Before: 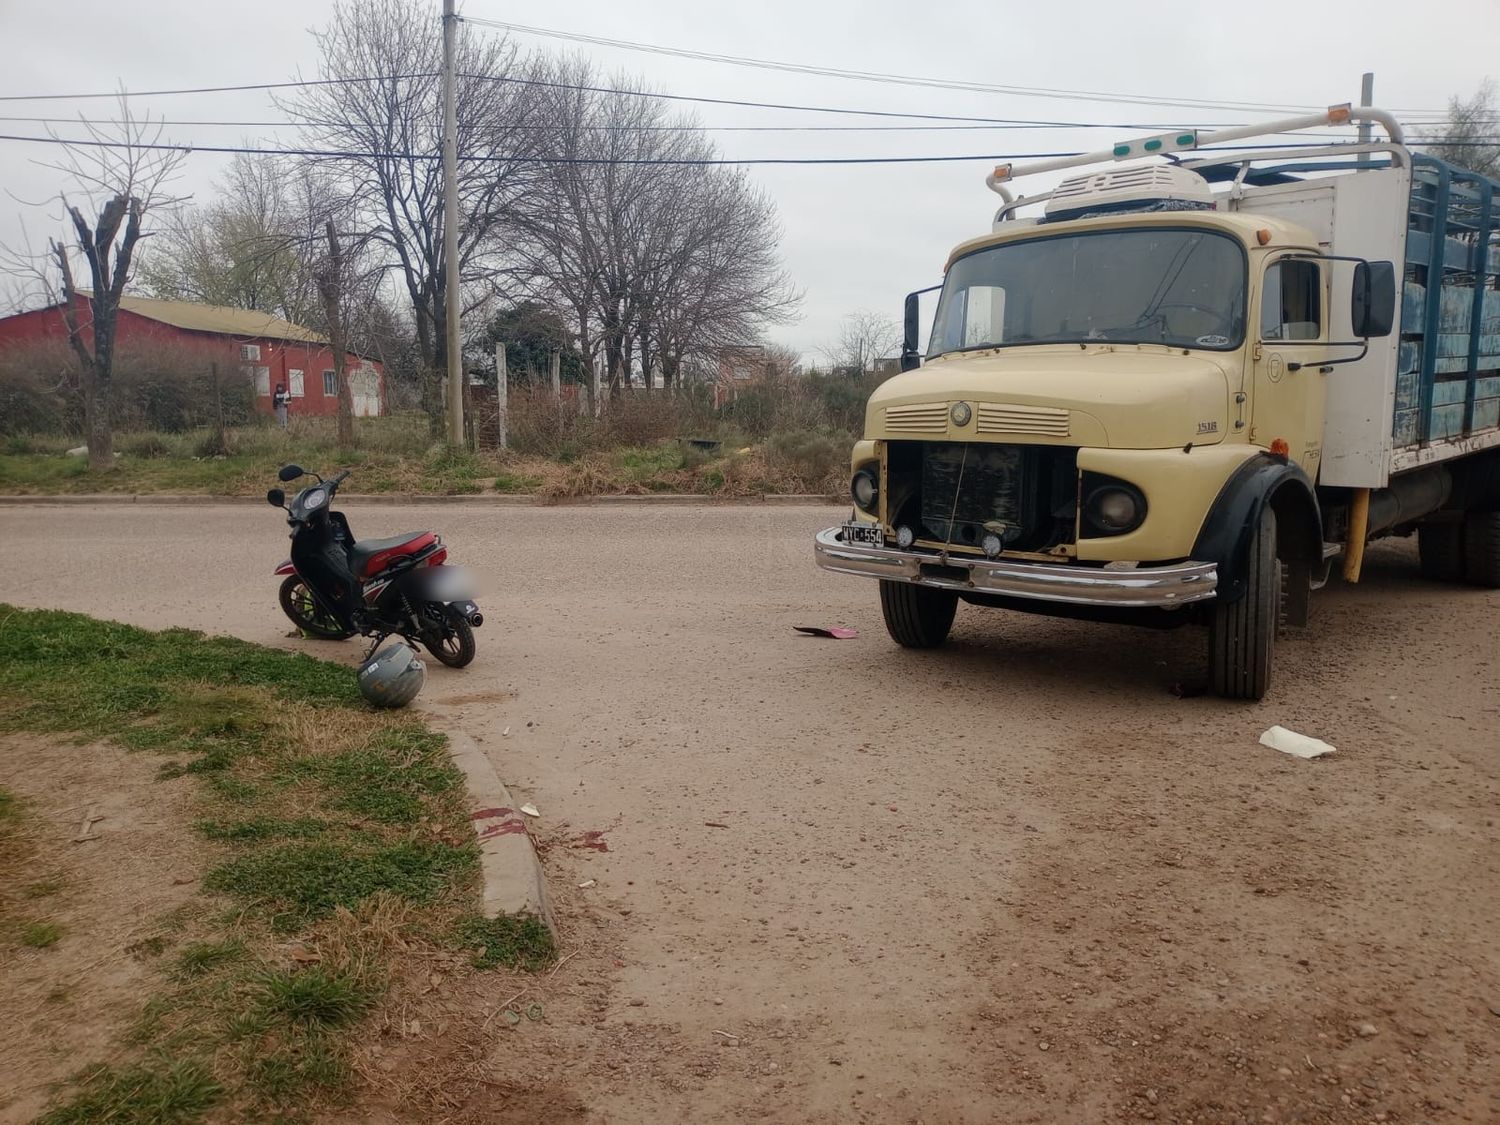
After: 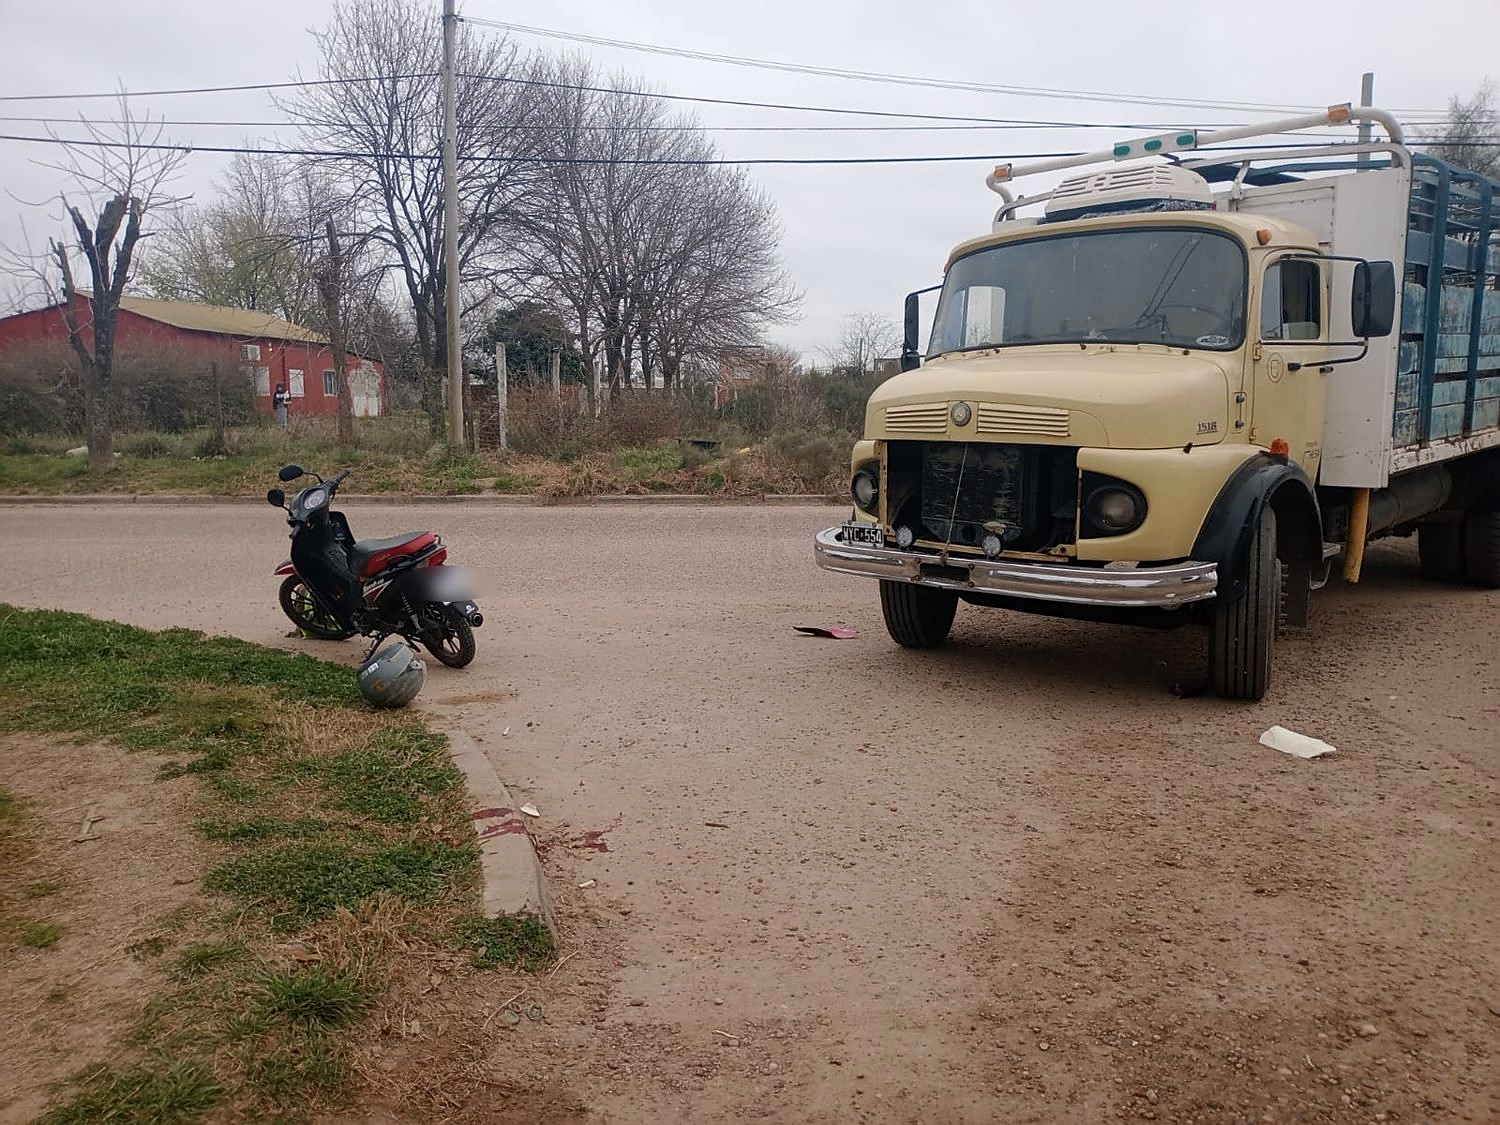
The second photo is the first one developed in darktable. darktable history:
white balance: red 1.009, blue 1.027
sharpen: on, module defaults
